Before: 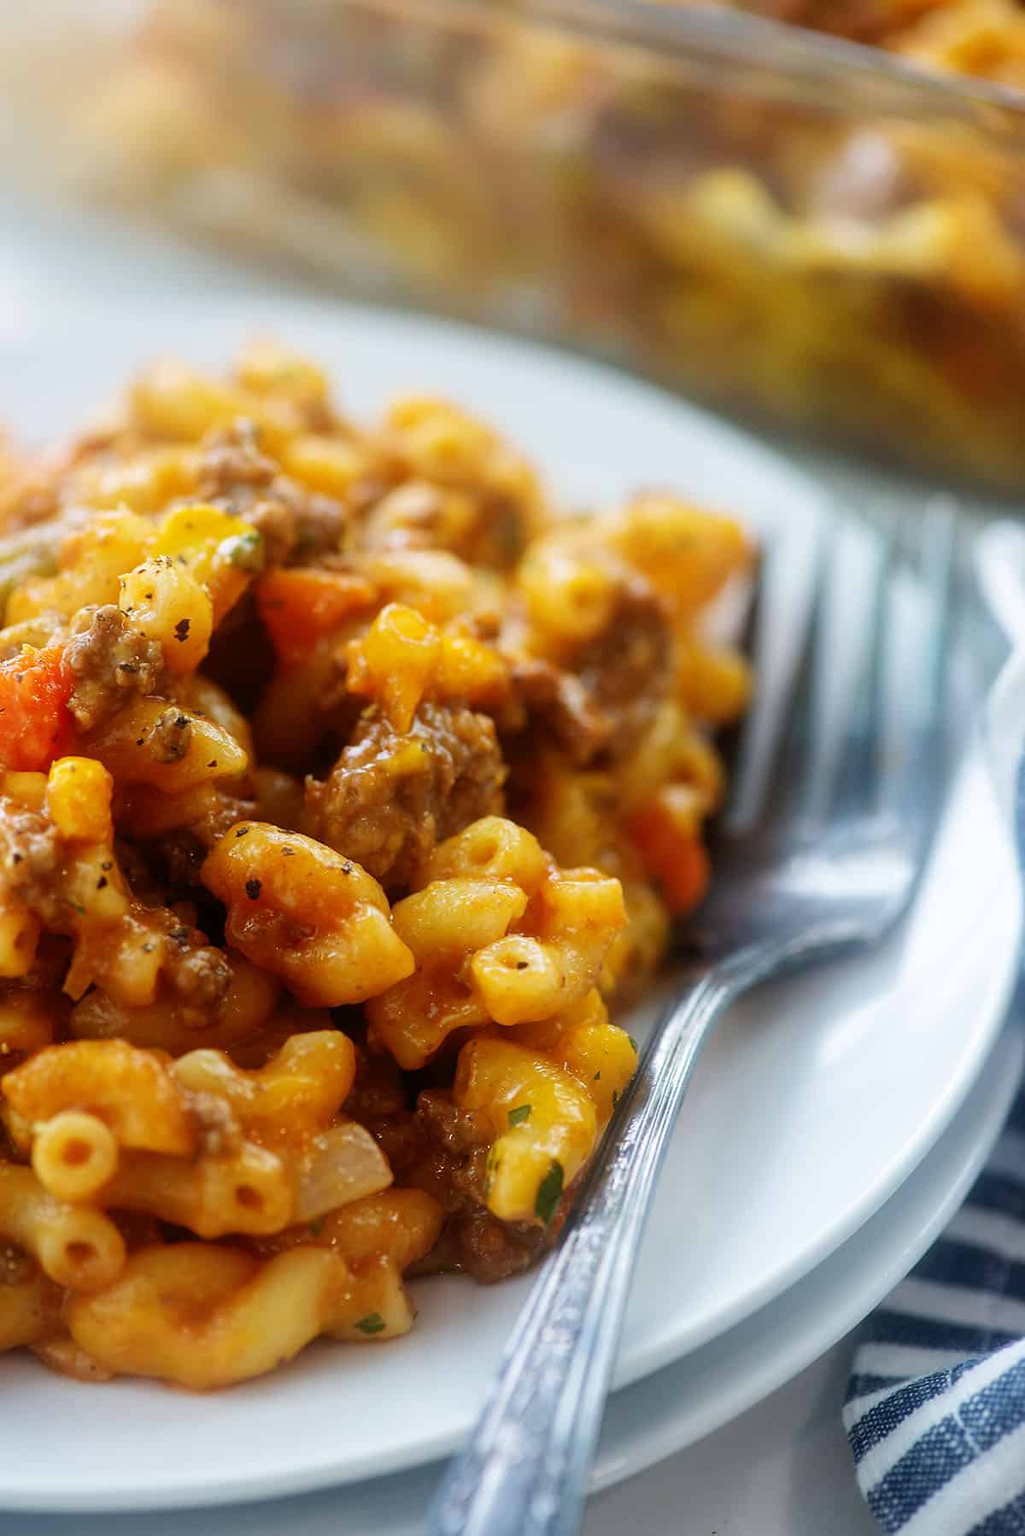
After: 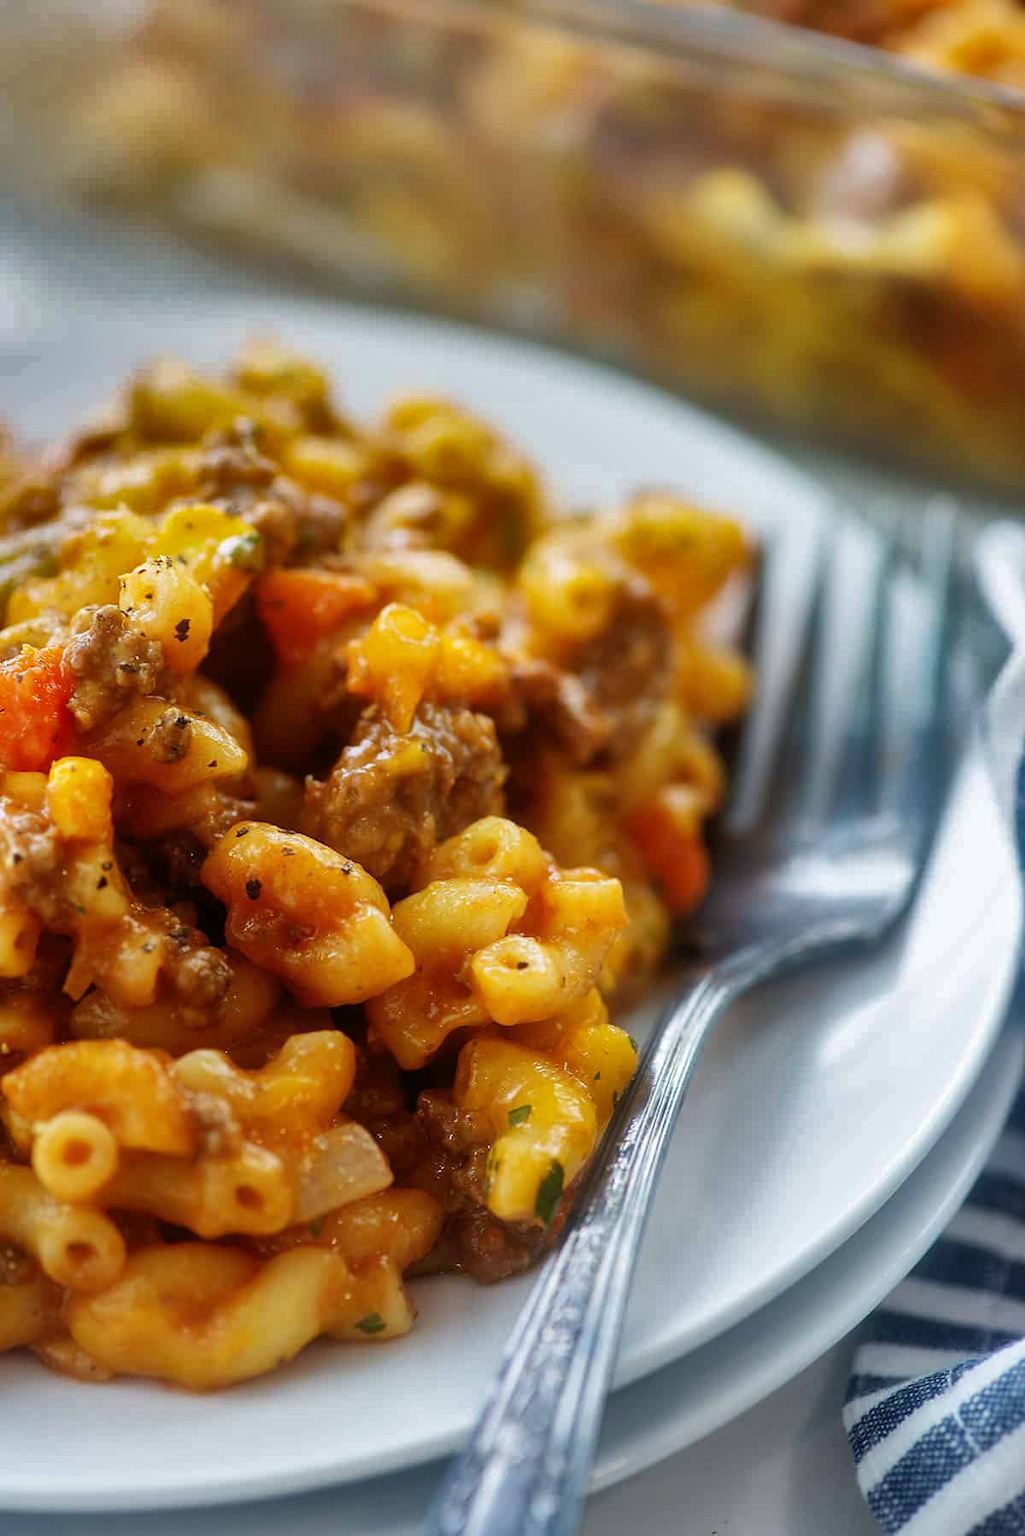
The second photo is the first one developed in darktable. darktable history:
shadows and highlights: shadows 20.82, highlights -81.29, soften with gaussian
